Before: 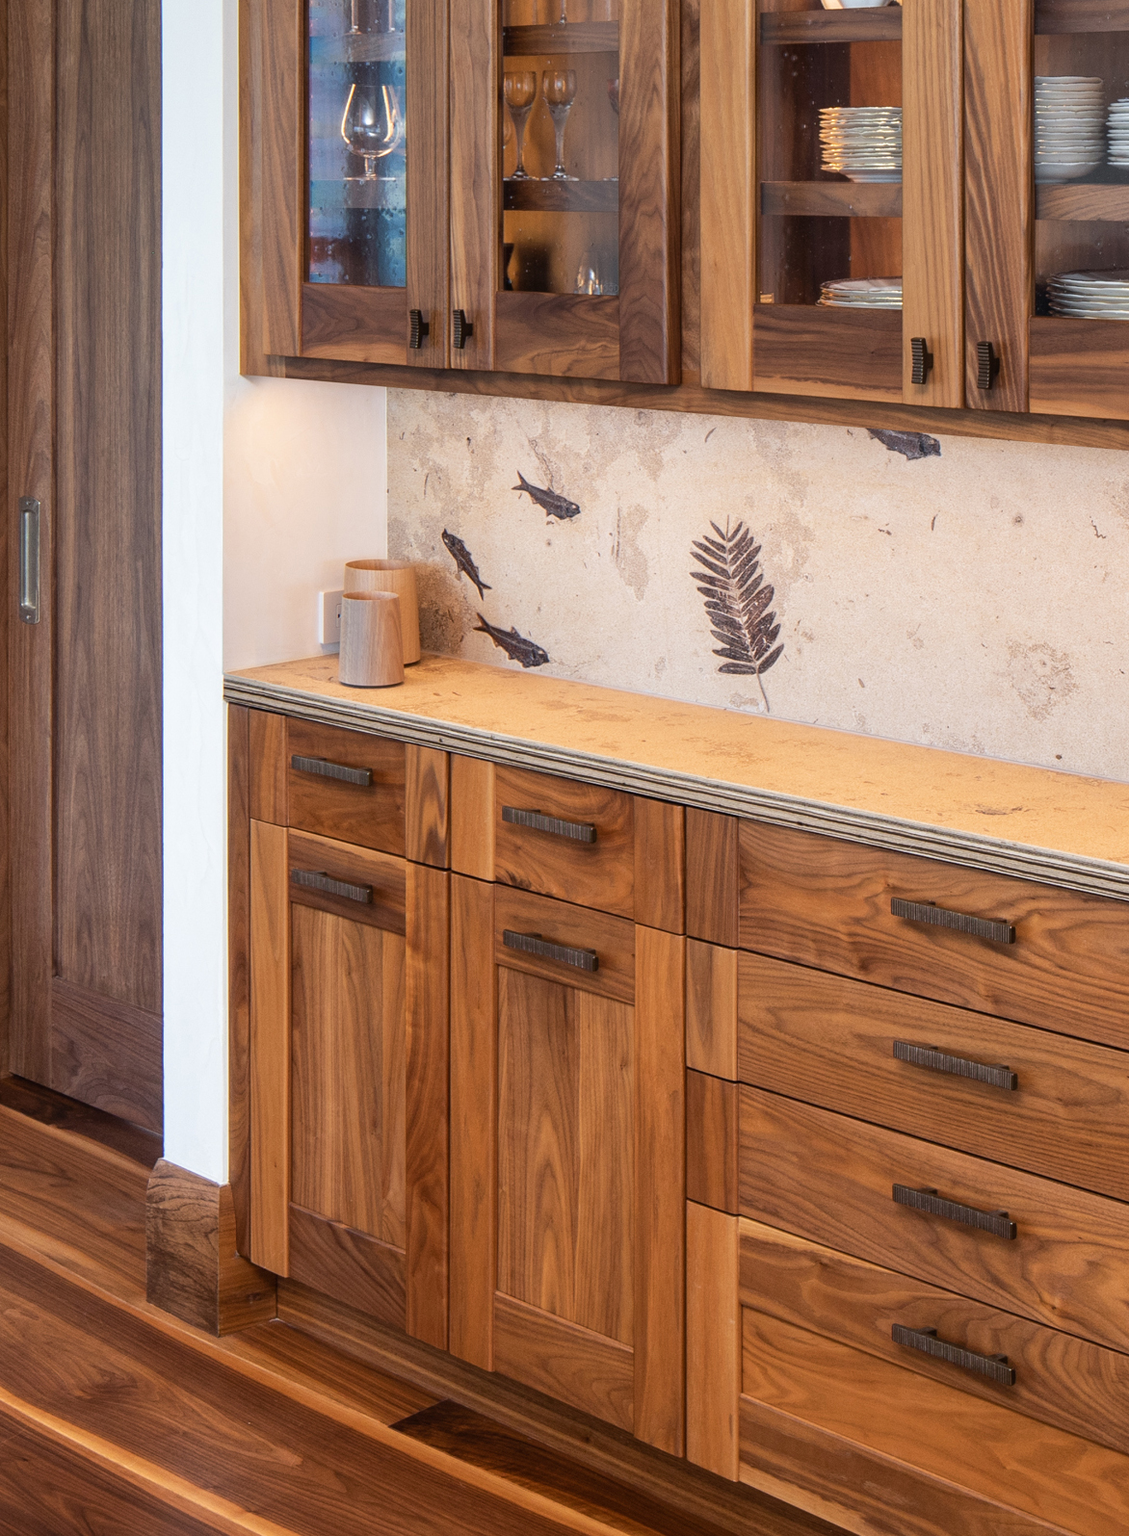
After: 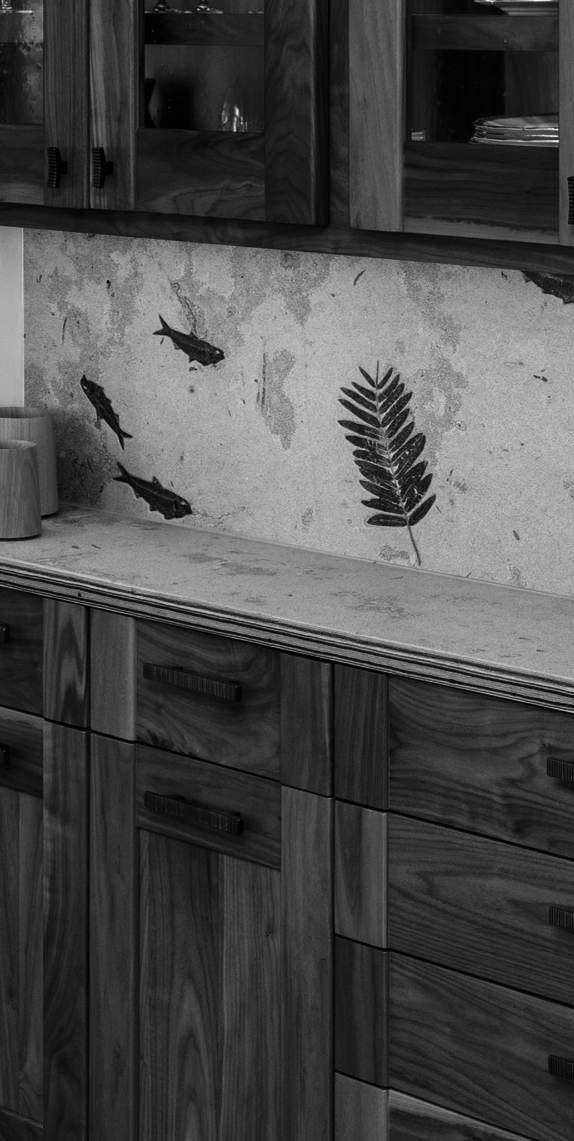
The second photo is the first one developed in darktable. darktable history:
crop: left 32.313%, top 10.95%, right 18.659%, bottom 17.495%
contrast brightness saturation: contrast -0.034, brightness -0.598, saturation -1
